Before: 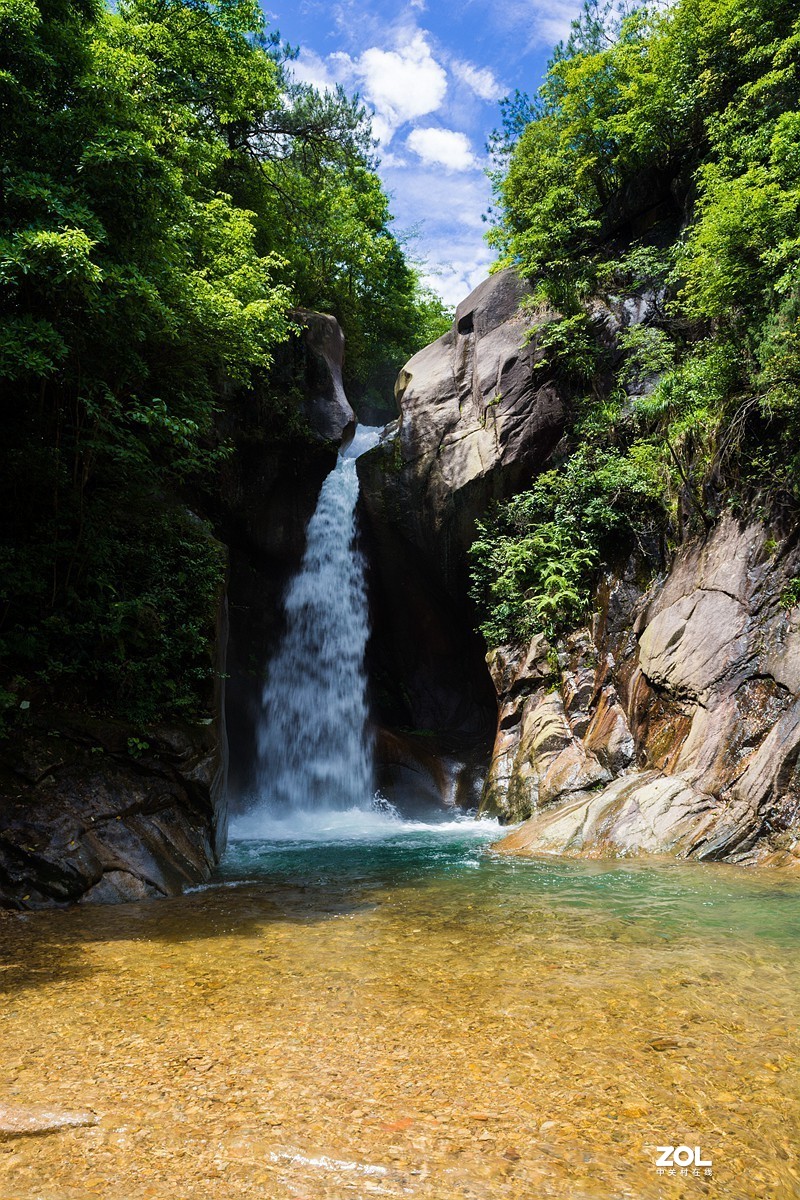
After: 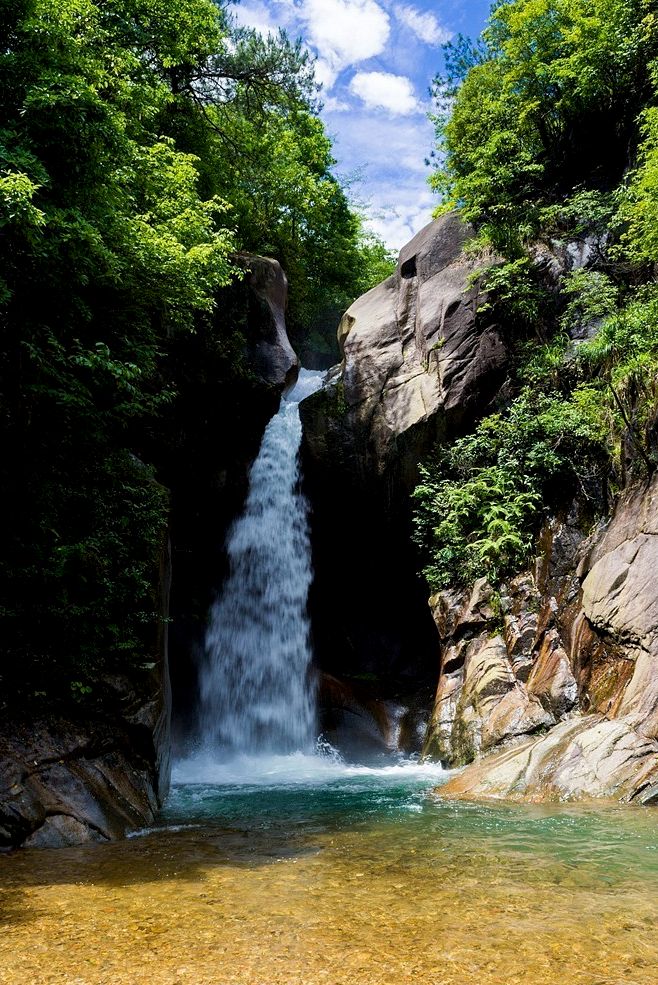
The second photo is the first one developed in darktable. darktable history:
exposure: black level correction 0.005, exposure 0.017 EV, compensate exposure bias true, compensate highlight preservation false
crop and rotate: left 7.148%, top 4.685%, right 10.57%, bottom 13.212%
